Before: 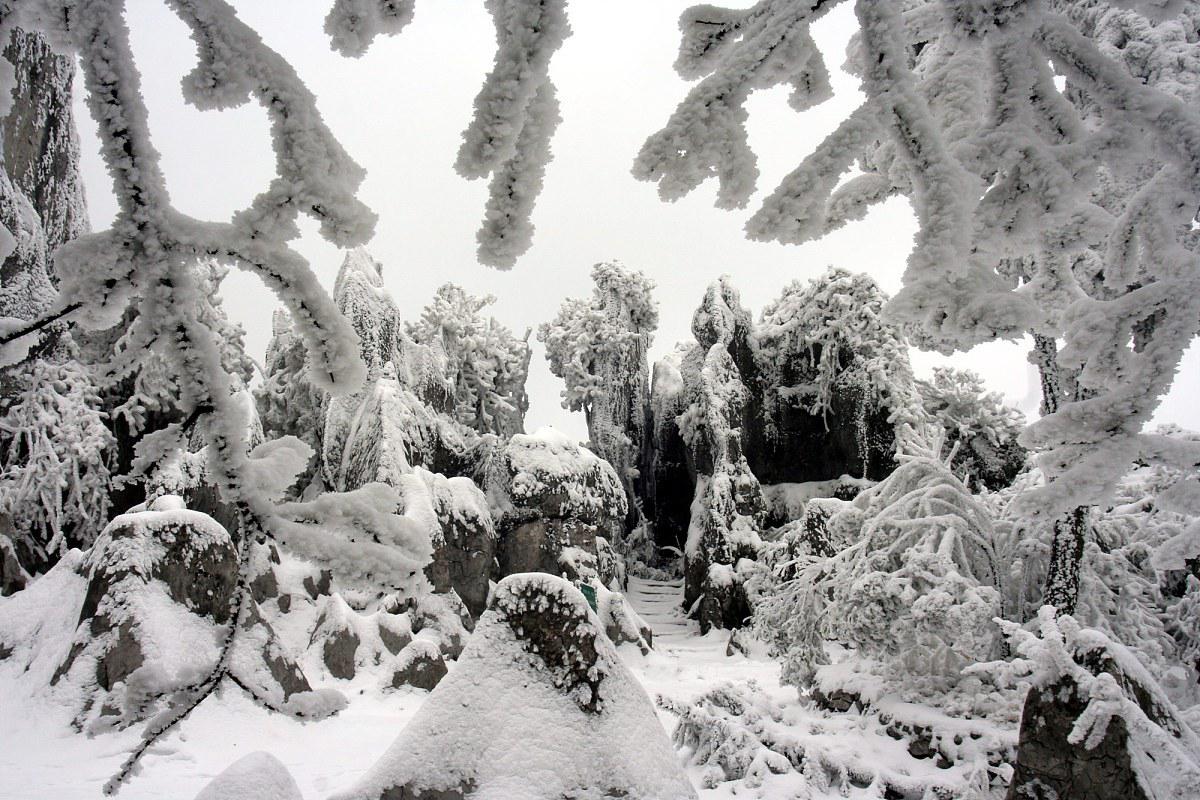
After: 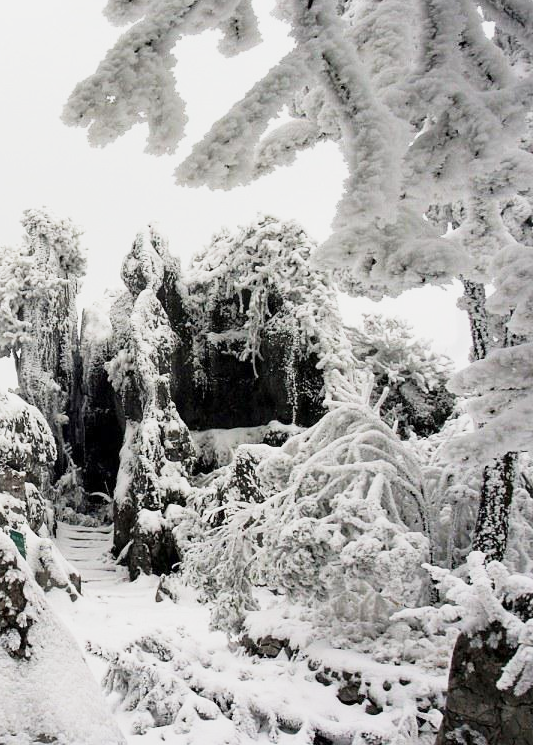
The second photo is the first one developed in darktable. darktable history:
crop: left 47.614%, top 6.759%, right 7.932%
base curve: curves: ch0 [(0, 0) (0.088, 0.125) (0.176, 0.251) (0.354, 0.501) (0.613, 0.749) (1, 0.877)], preserve colors none
